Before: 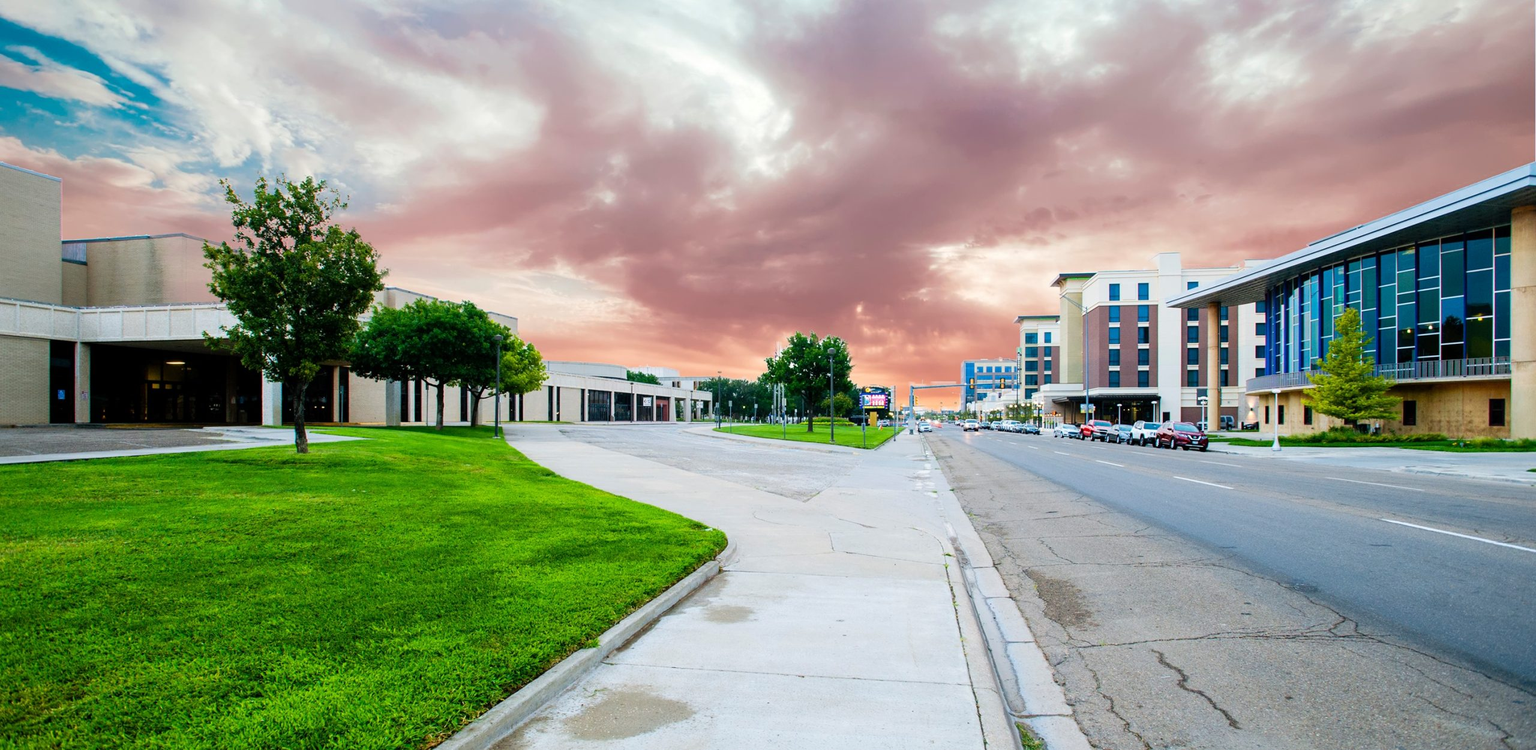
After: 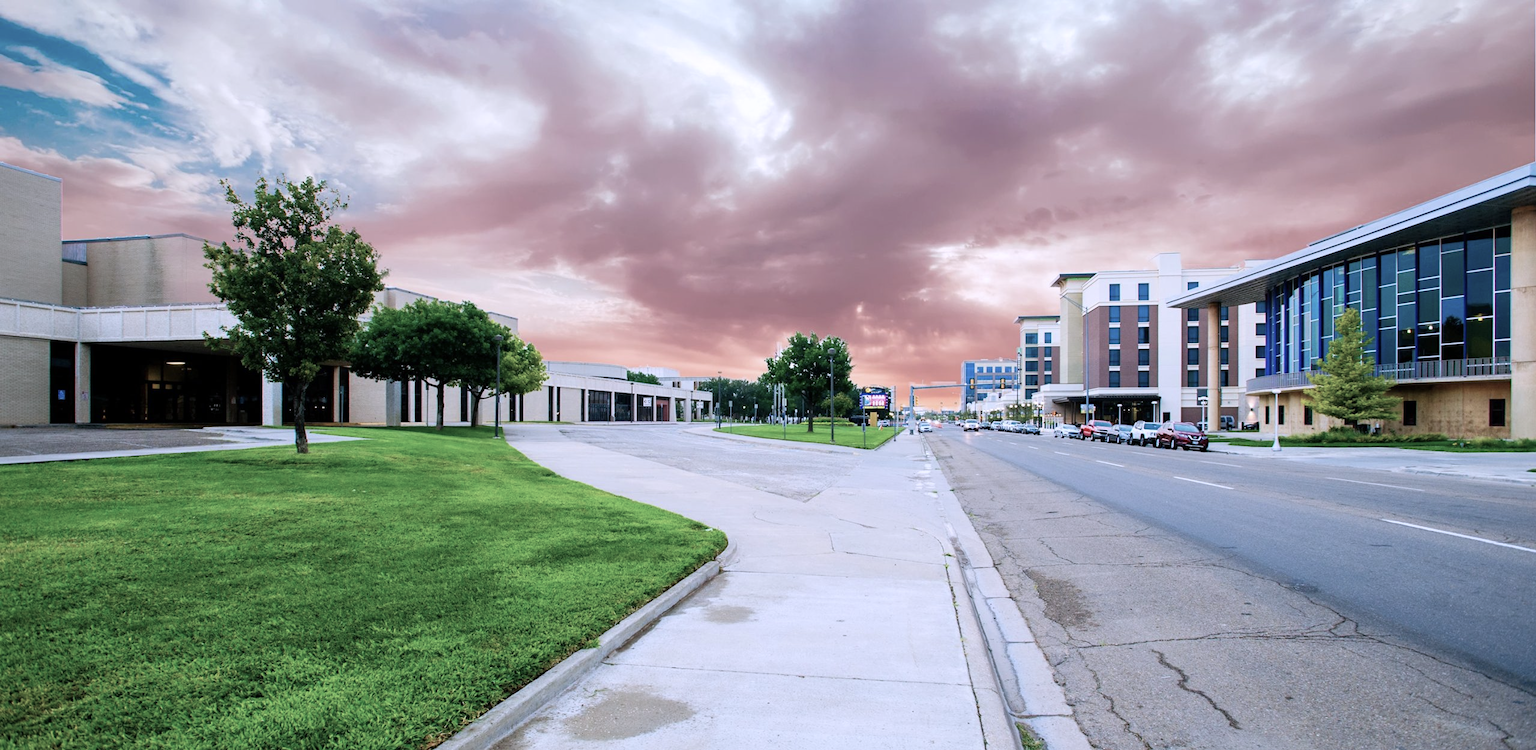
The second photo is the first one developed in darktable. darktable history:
color balance: input saturation 100.43%, contrast fulcrum 14.22%, output saturation 70.41%
color calibration: illuminant custom, x 0.363, y 0.385, temperature 4528.03 K
